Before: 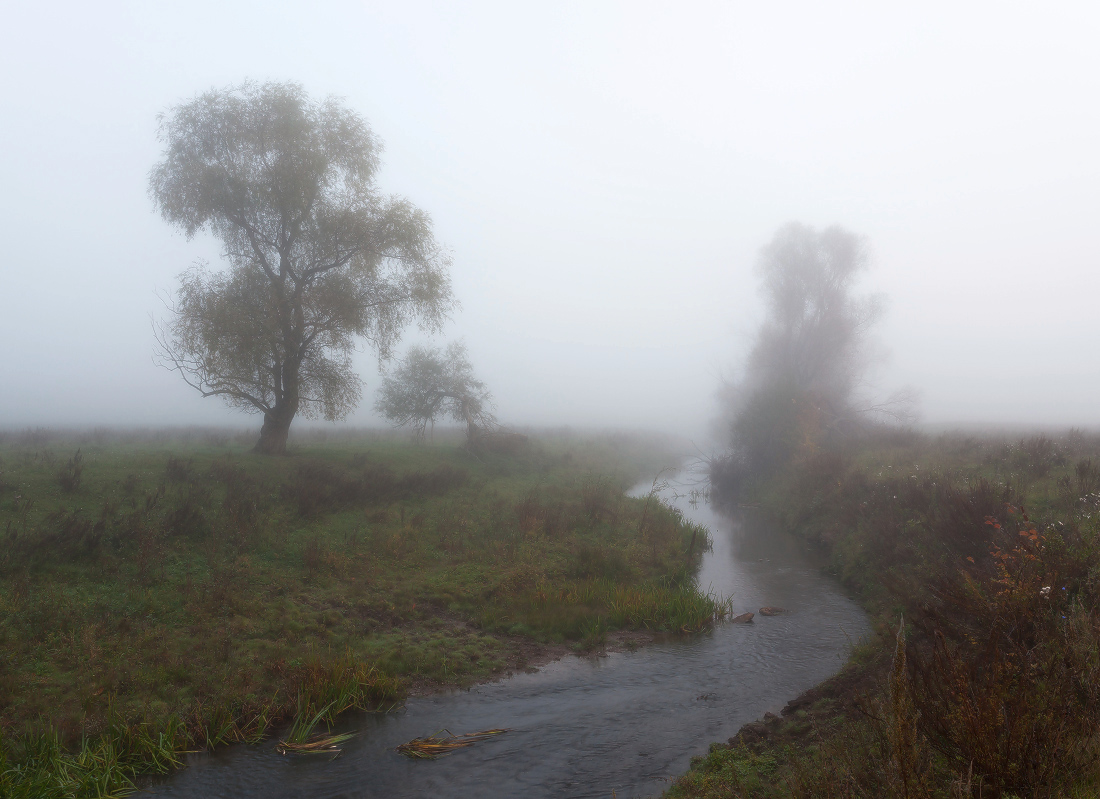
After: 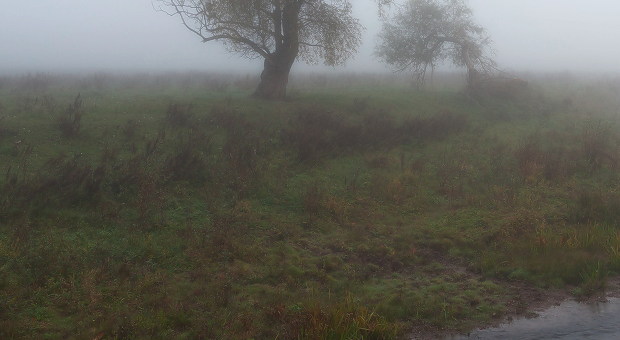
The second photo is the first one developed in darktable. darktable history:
crop: top 44.483%, right 43.593%, bottom 12.892%
bloom: size 9%, threshold 100%, strength 7%
